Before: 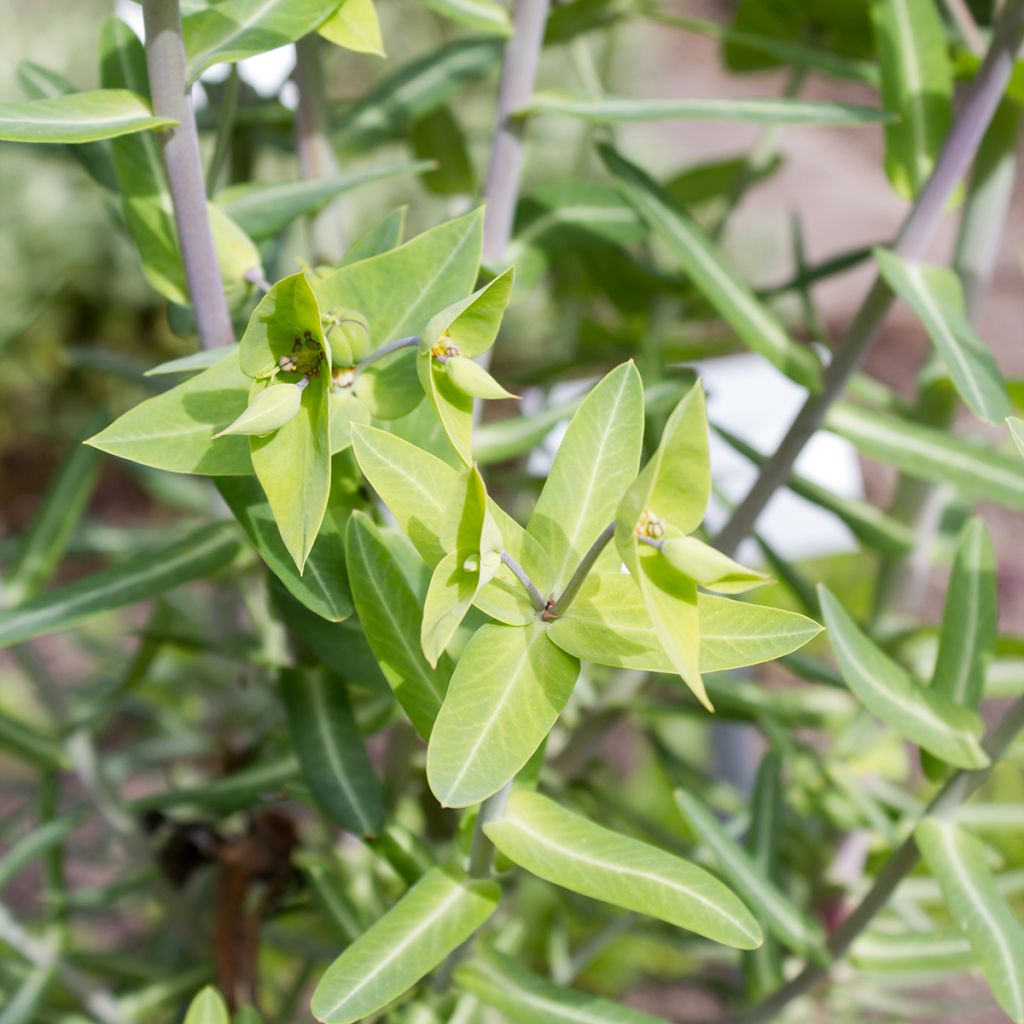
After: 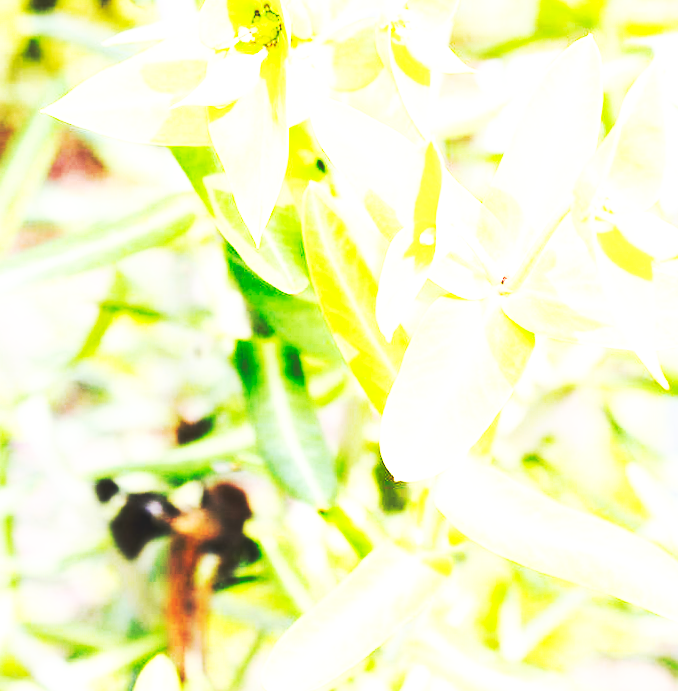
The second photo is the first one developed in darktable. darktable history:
base curve: curves: ch0 [(0, 0.015) (0.085, 0.116) (0.134, 0.298) (0.19, 0.545) (0.296, 0.764) (0.599, 0.982) (1, 1)], preserve colors none
exposure: black level correction 0.001, exposure 1.05 EV, compensate exposure bias true, compensate highlight preservation false
crop and rotate: angle -0.743°, left 3.671%, top 31.628%, right 29.249%
tone equalizer: -7 EV 0.151 EV, -6 EV 0.569 EV, -5 EV 1.14 EV, -4 EV 1.31 EV, -3 EV 1.16 EV, -2 EV 0.6 EV, -1 EV 0.159 EV, edges refinement/feathering 500, mask exposure compensation -1.57 EV, preserve details no
